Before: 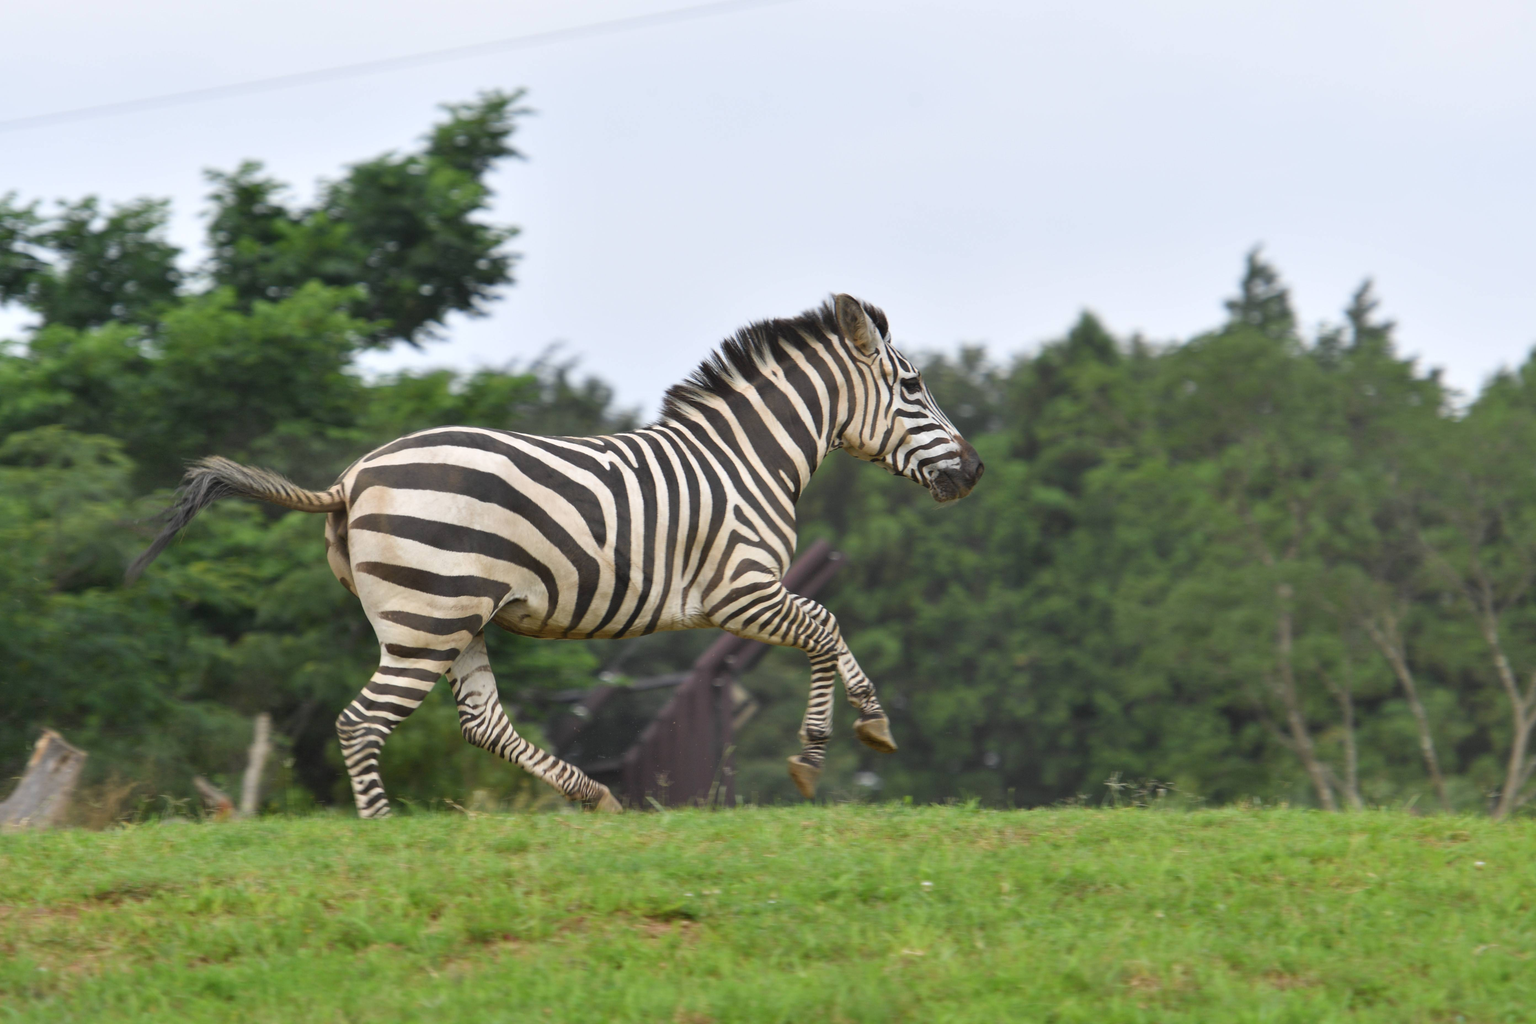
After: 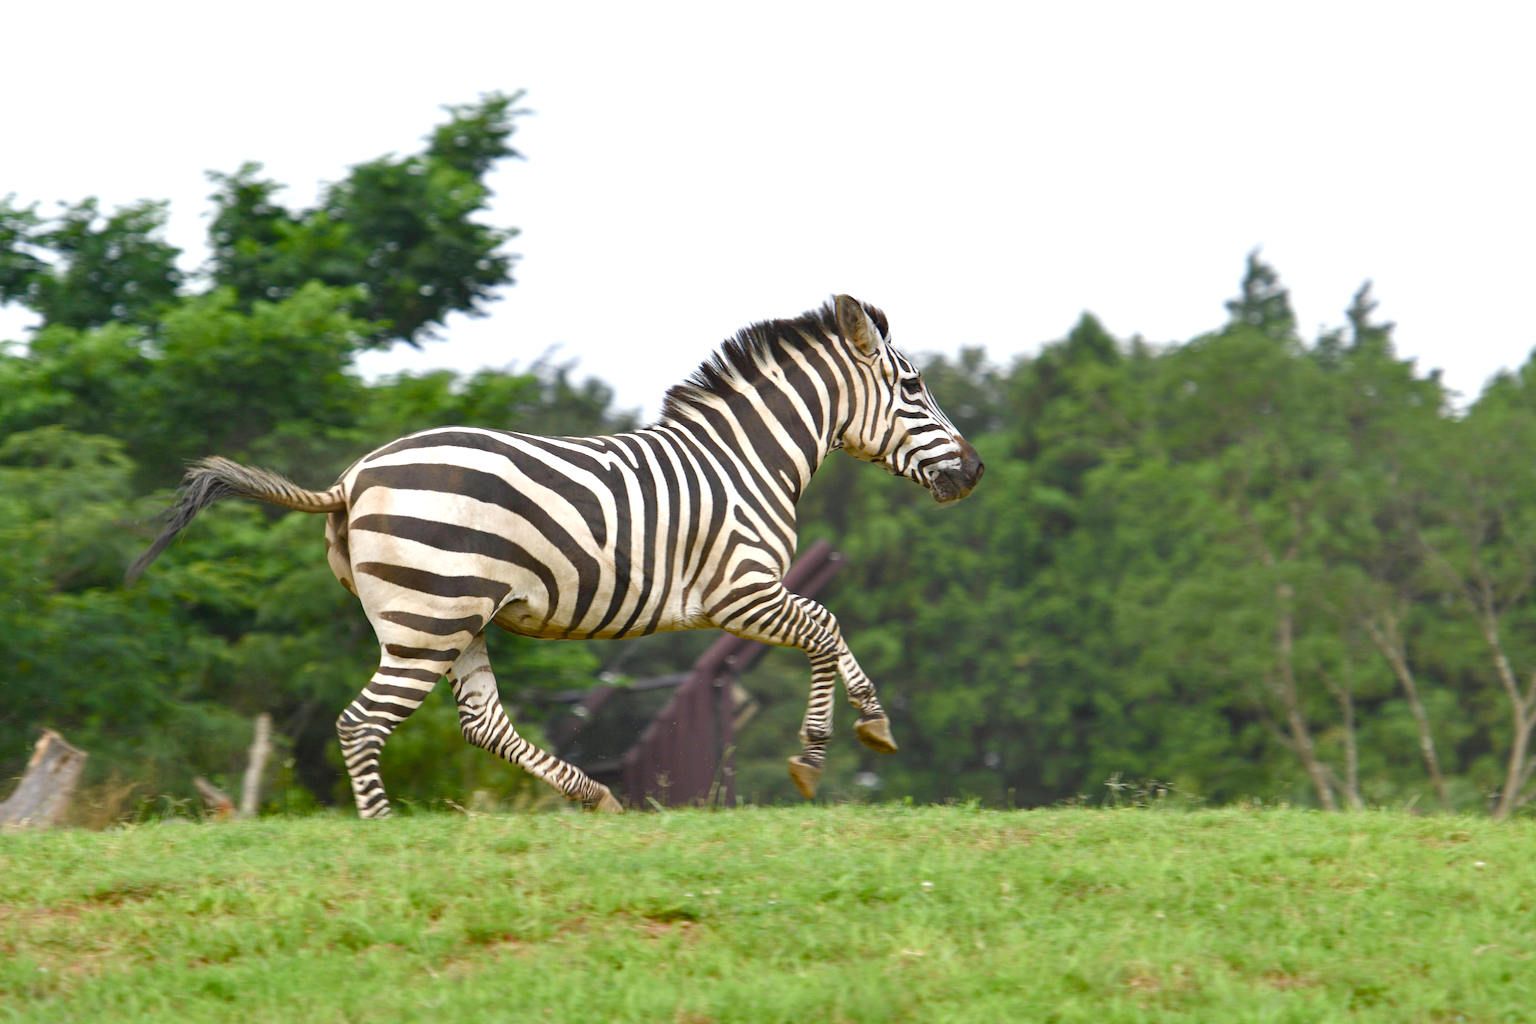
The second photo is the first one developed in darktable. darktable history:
haze removal: compatibility mode true, adaptive false
color balance rgb: perceptual saturation grading › global saturation 20%, perceptual saturation grading › highlights -49.528%, perceptual saturation grading › shadows 25.86%, global vibrance 20%
exposure: black level correction 0.001, exposure 0.499 EV, compensate highlight preservation false
